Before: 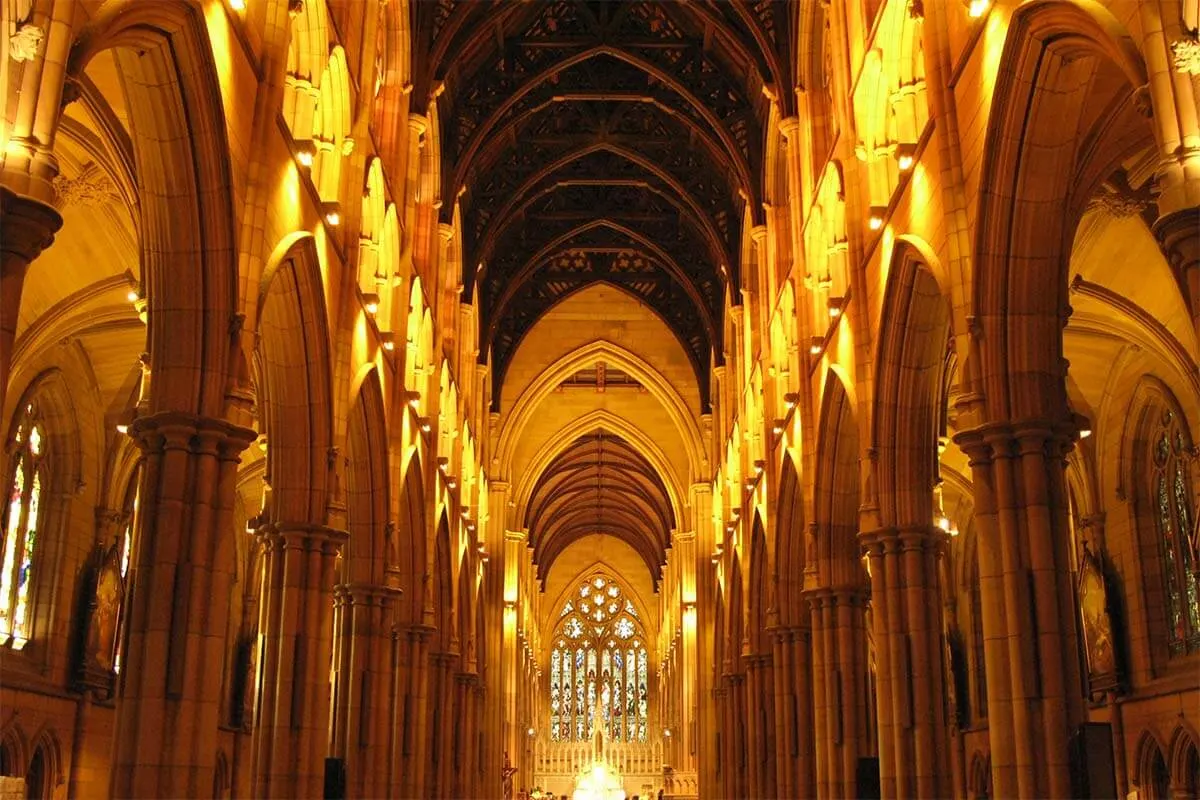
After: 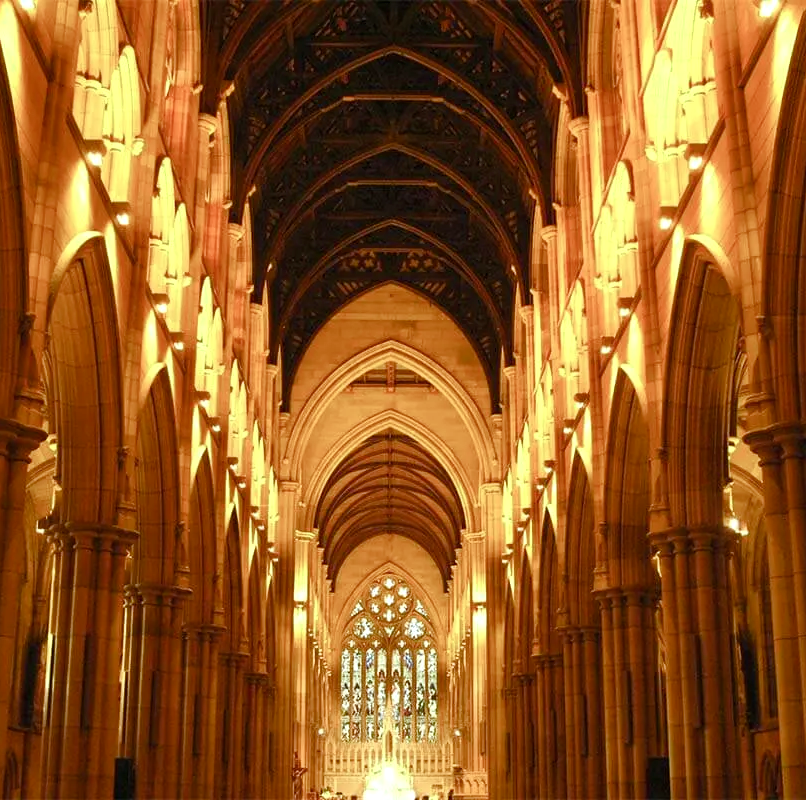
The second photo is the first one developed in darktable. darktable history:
crop and rotate: left 17.554%, right 15.253%
color balance rgb: perceptual saturation grading › global saturation 0.191%, perceptual saturation grading › highlights -32.742%, perceptual saturation grading › mid-tones 5.522%, perceptual saturation grading › shadows 17.851%, global vibrance 20%
color correction: highlights a* -6.51, highlights b* 0.388
exposure: exposure 0.2 EV, compensate highlight preservation false
